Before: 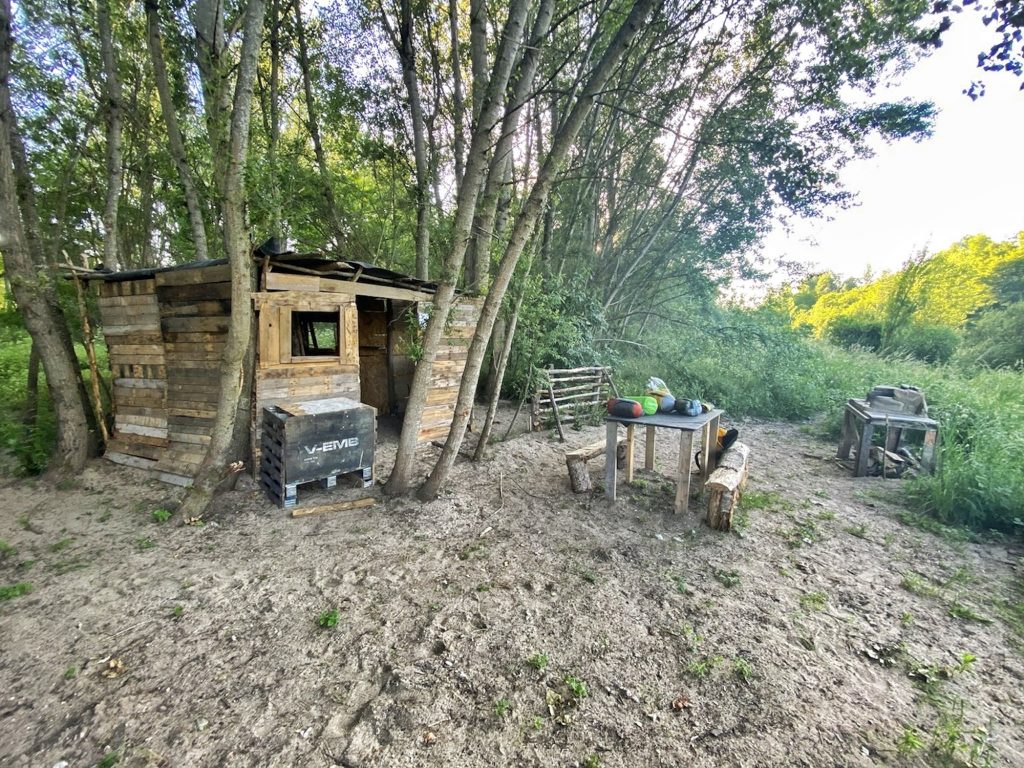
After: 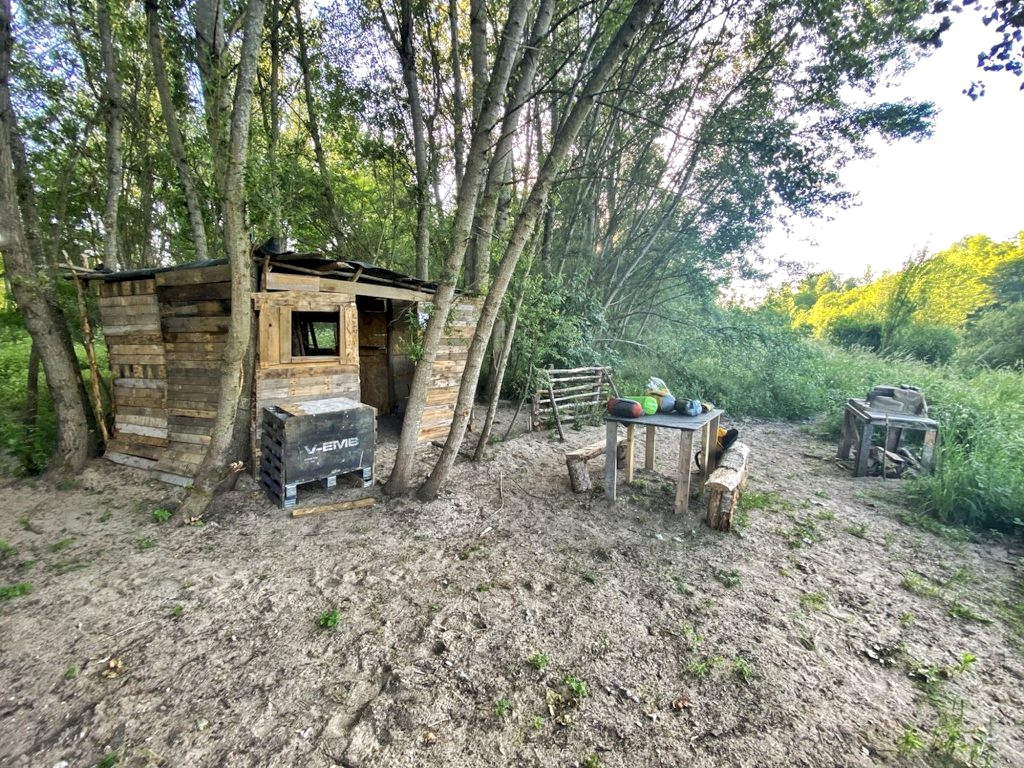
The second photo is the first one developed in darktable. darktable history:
local contrast: highlights 107%, shadows 102%, detail 119%, midtone range 0.2
exposure: compensate exposure bias true, compensate highlight preservation false
